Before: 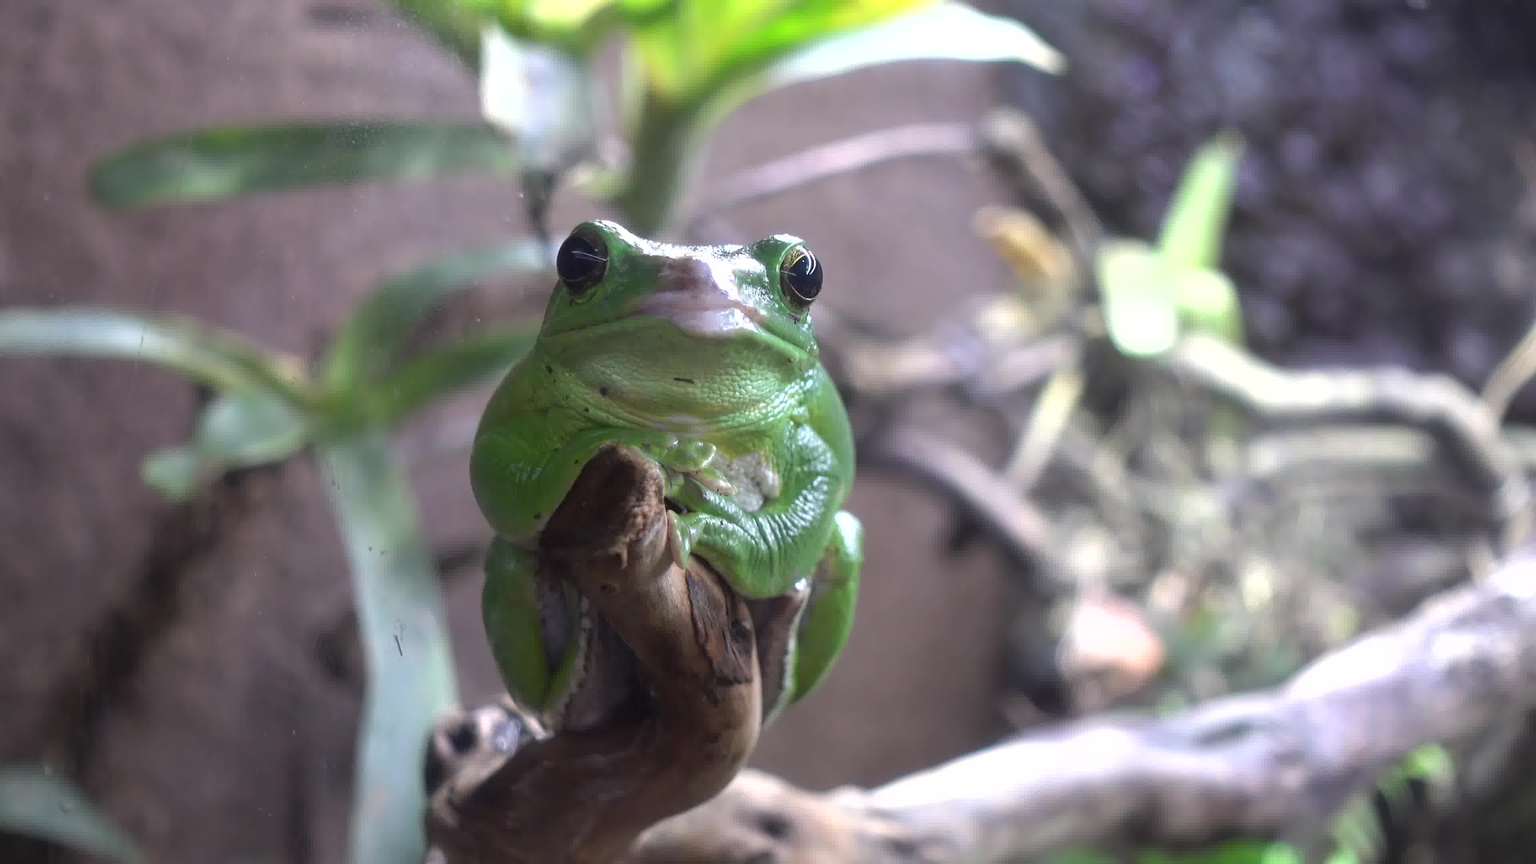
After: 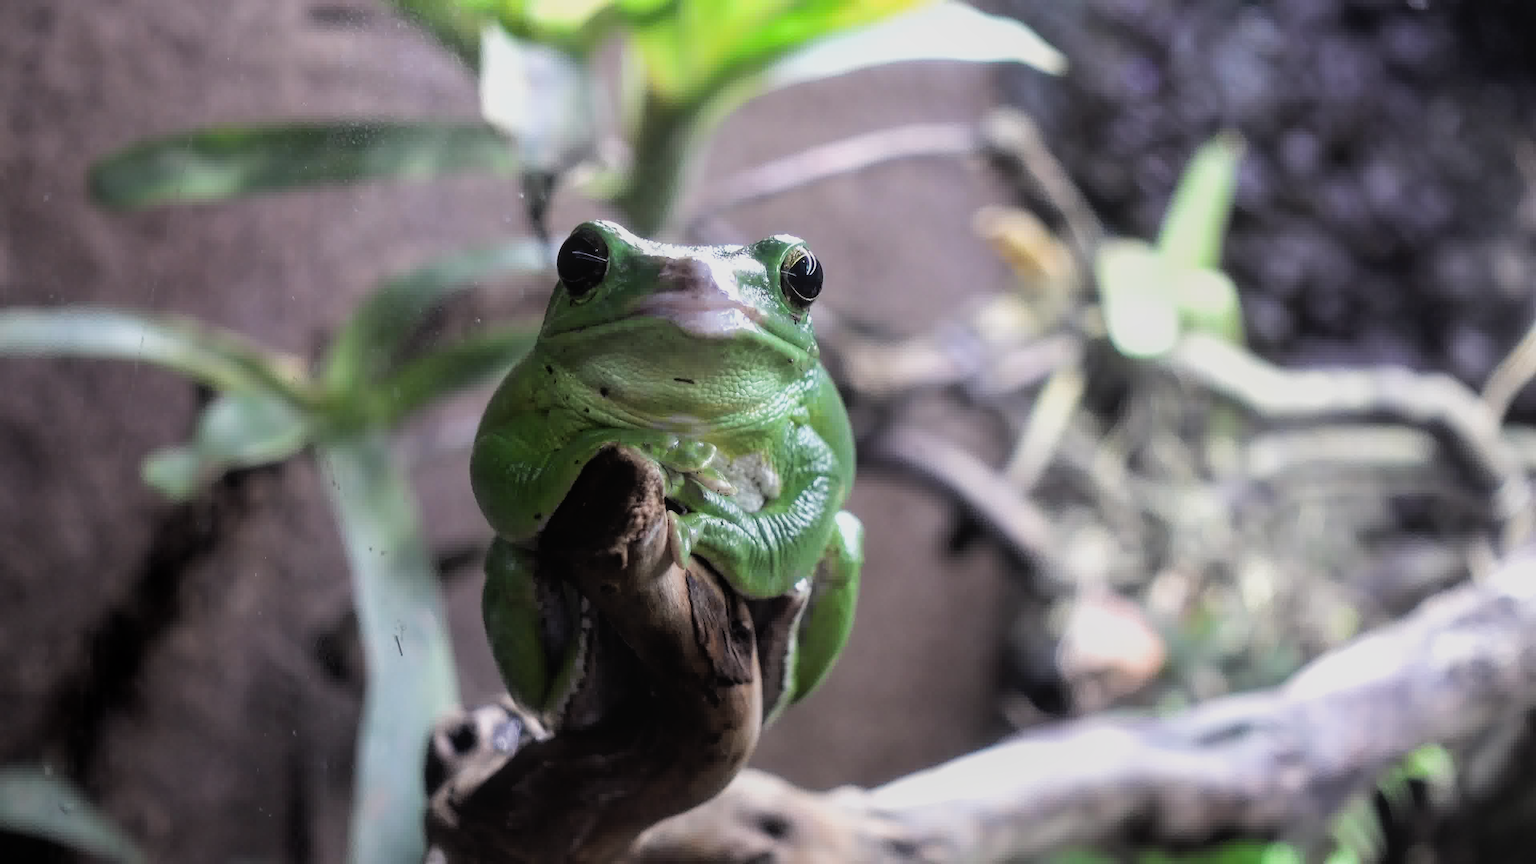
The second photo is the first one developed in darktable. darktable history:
filmic rgb: black relative exposure -5.1 EV, white relative exposure 3.53 EV, hardness 3.18, contrast 1.298, highlights saturation mix -48.77%
local contrast: detail 109%
